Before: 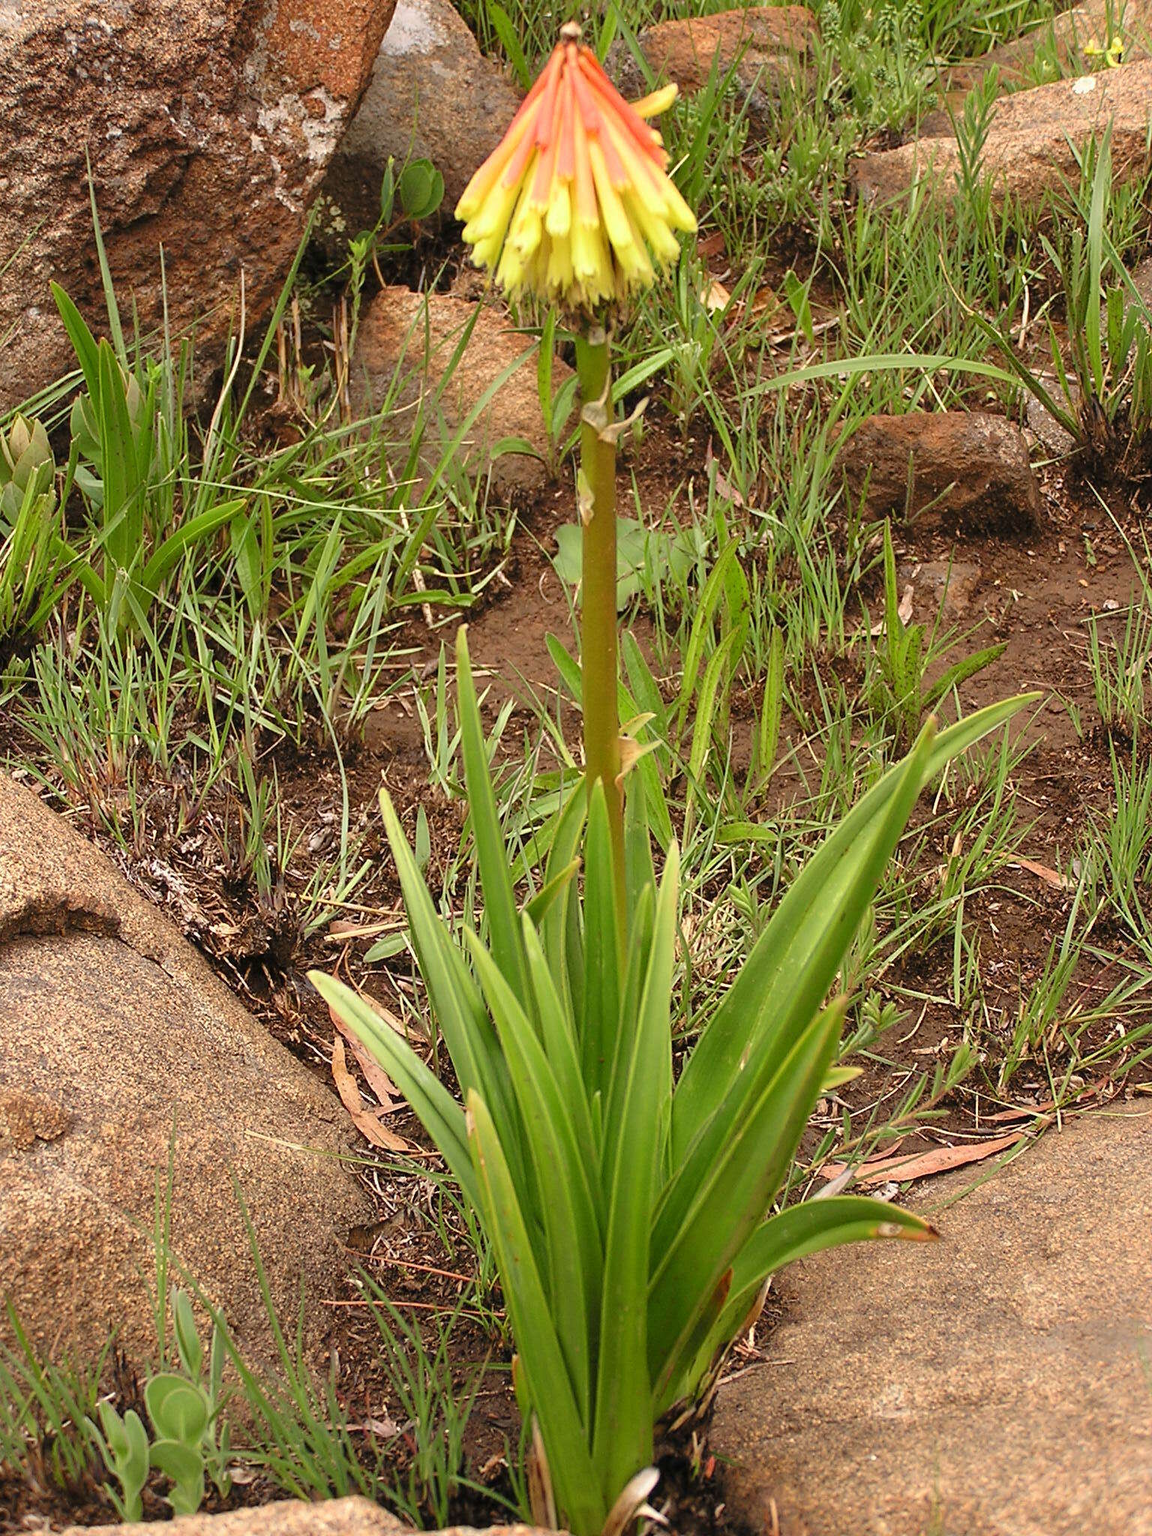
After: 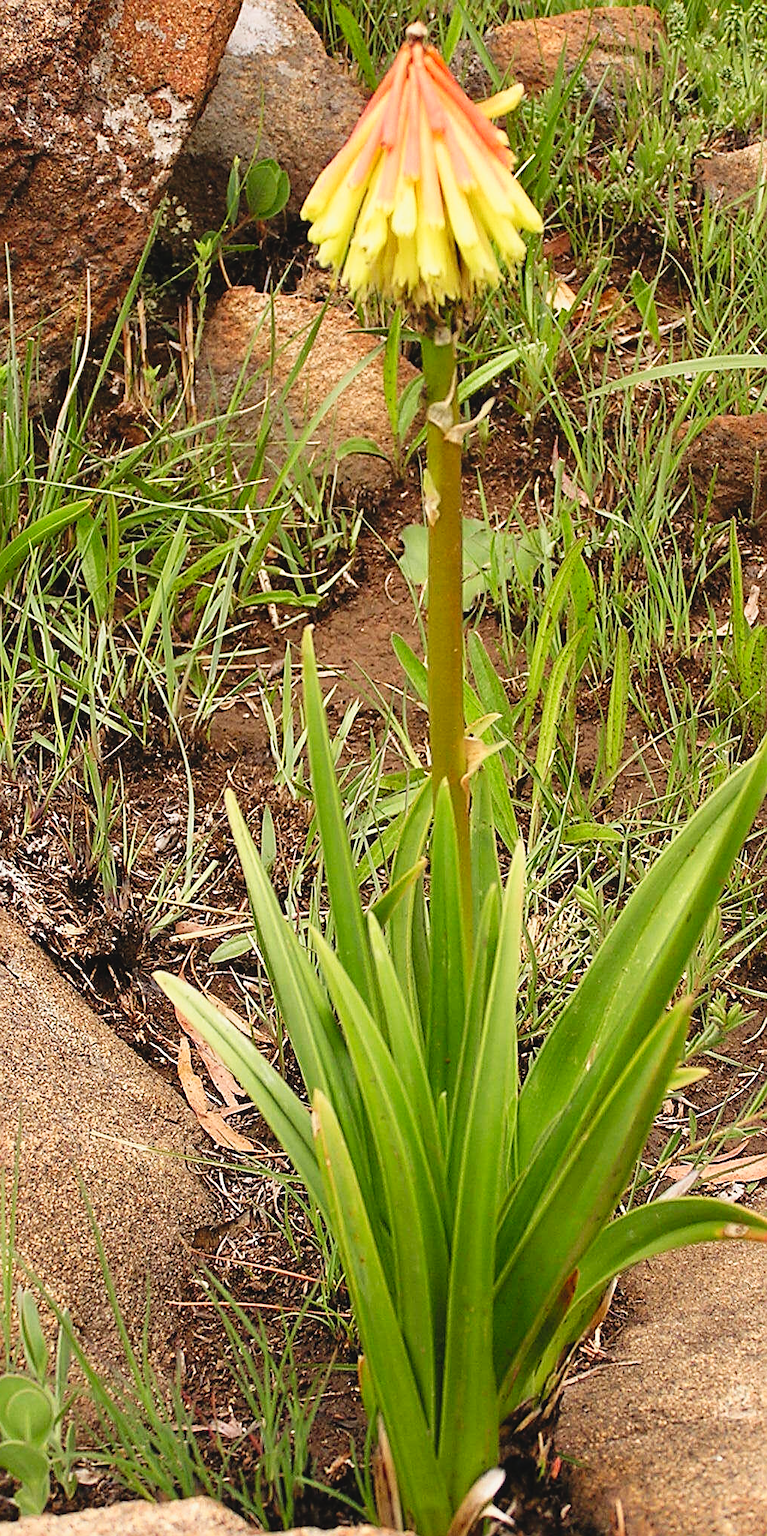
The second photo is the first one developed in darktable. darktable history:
crop and rotate: left 13.467%, right 19.891%
sharpen: on, module defaults
tone curve: curves: ch0 [(0, 0.039) (0.104, 0.094) (0.285, 0.301) (0.689, 0.764) (0.89, 0.926) (0.994, 0.971)]; ch1 [(0, 0) (0.337, 0.249) (0.437, 0.411) (0.485, 0.487) (0.515, 0.514) (0.566, 0.563) (0.641, 0.655) (1, 1)]; ch2 [(0, 0) (0.314, 0.301) (0.421, 0.411) (0.502, 0.505) (0.528, 0.54) (0.557, 0.555) (0.612, 0.583) (0.722, 0.67) (1, 1)], preserve colors none
